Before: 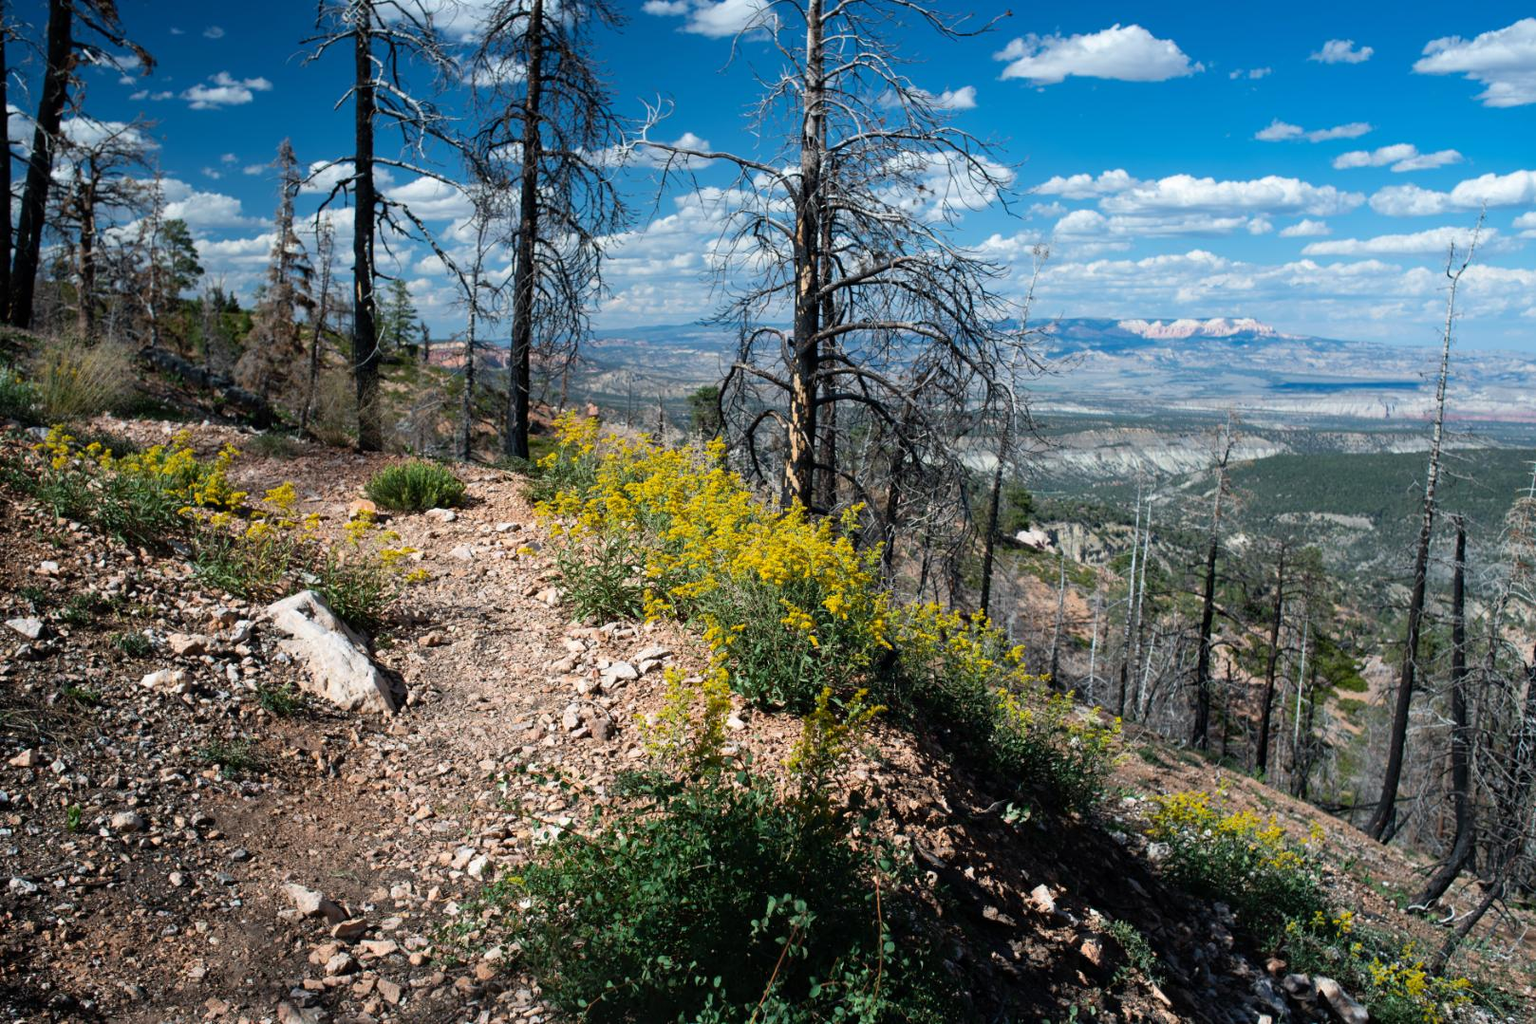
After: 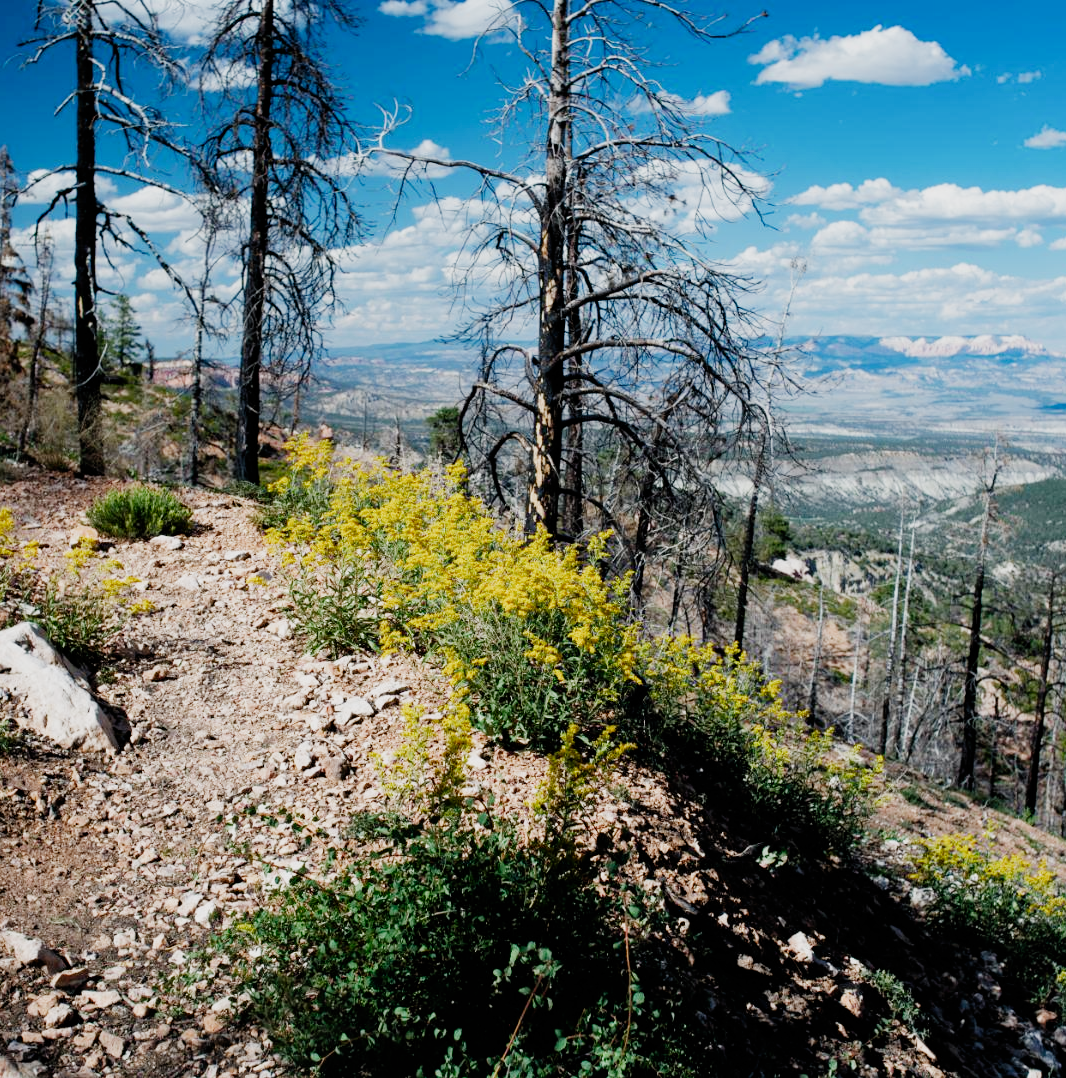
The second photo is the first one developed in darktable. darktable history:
crop and rotate: left 18.435%, right 15.662%
exposure: black level correction 0.001, exposure 0.498 EV, compensate highlight preservation false
filmic rgb: black relative exposure -7.65 EV, white relative exposure 4.56 EV, hardness 3.61, contrast 1.113, preserve chrominance no, color science v4 (2020)
